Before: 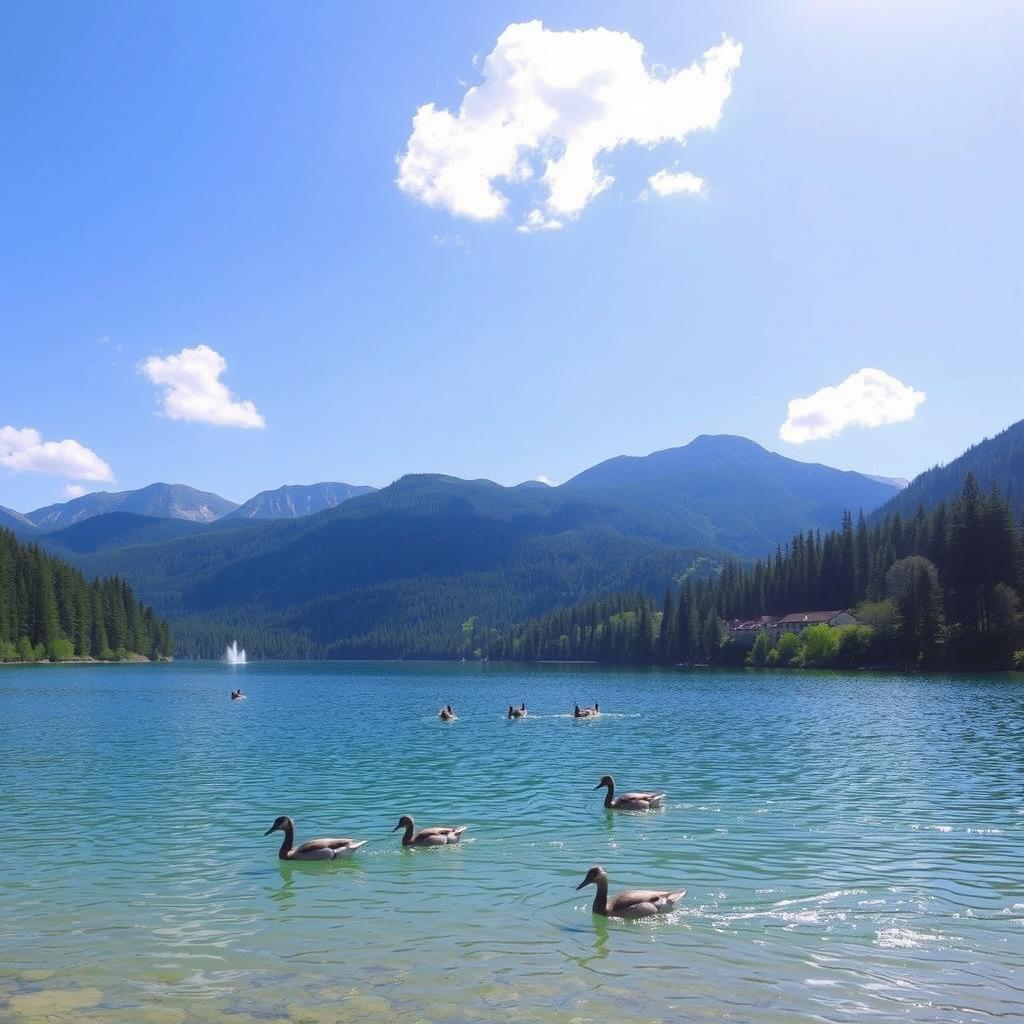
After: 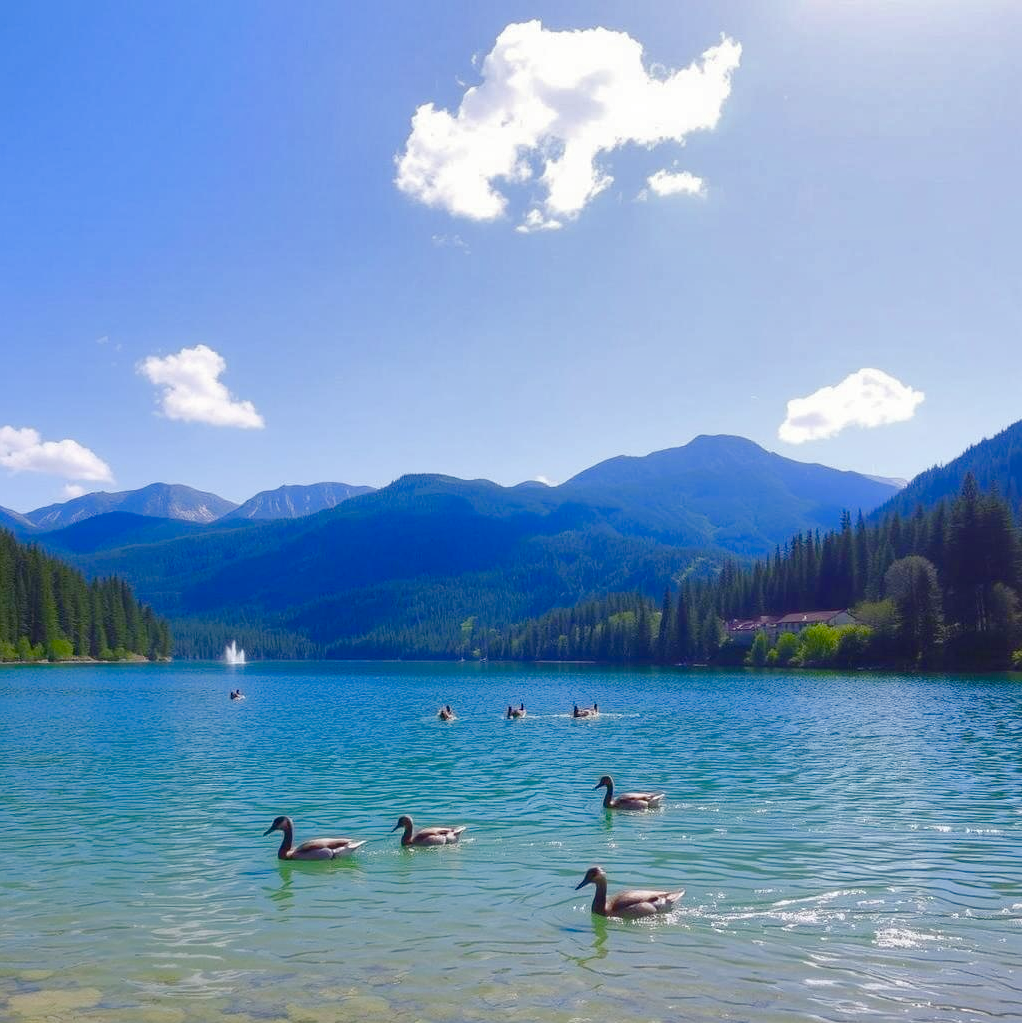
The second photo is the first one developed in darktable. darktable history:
color balance rgb: shadows lift › chroma 1.921%, shadows lift › hue 264.22°, power › chroma 0.326%, power › hue 24.19°, linear chroma grading › shadows 31.787%, linear chroma grading › global chroma -1.503%, linear chroma grading › mid-tones 4.397%, perceptual saturation grading › global saturation 25.339%, perceptual saturation grading › highlights -50.174%, perceptual saturation grading › shadows 30.424%
shadows and highlights: low approximation 0.01, soften with gaussian
crop and rotate: left 0.139%, bottom 0.01%
